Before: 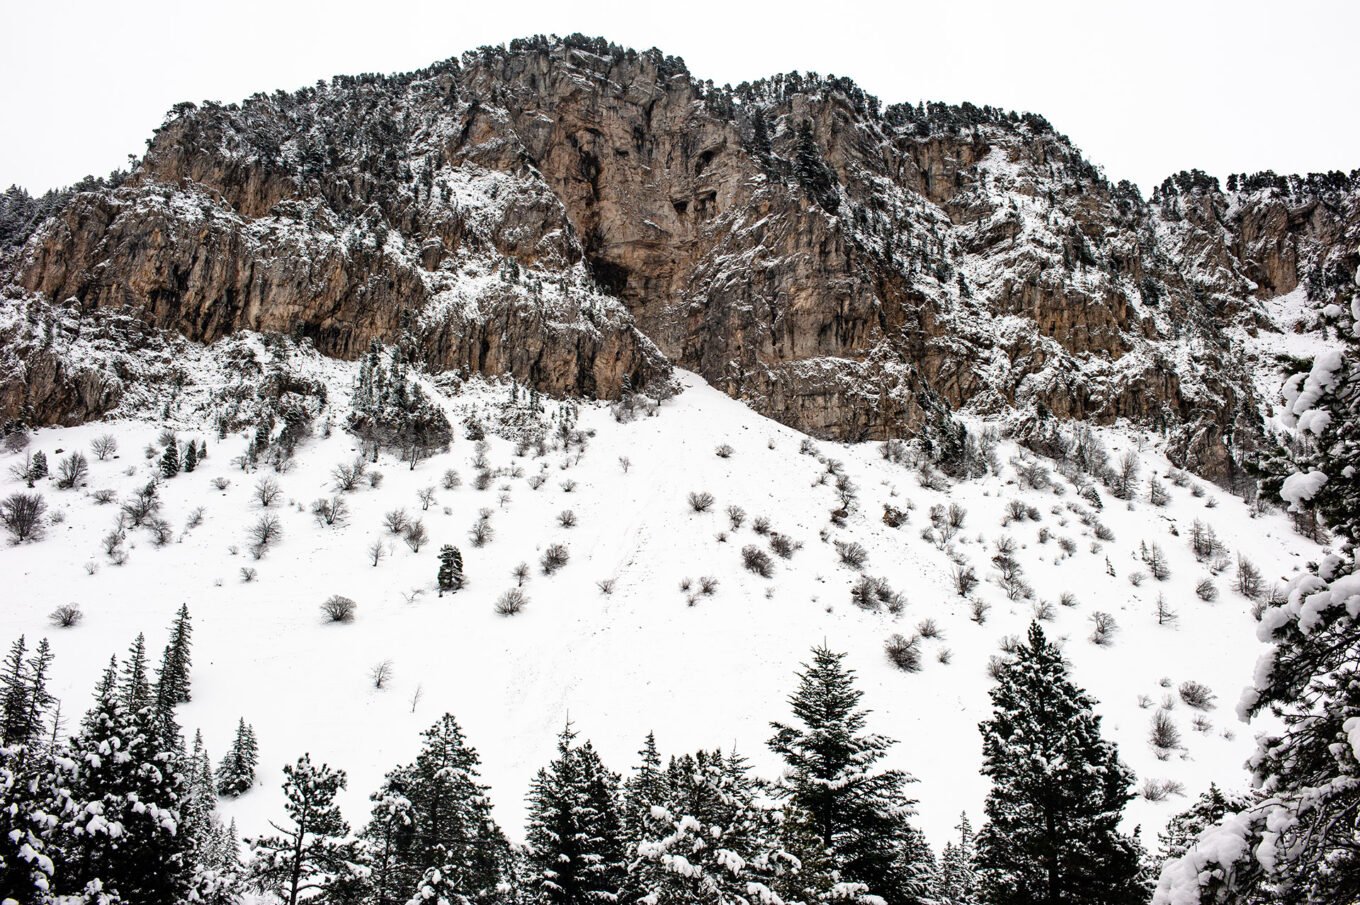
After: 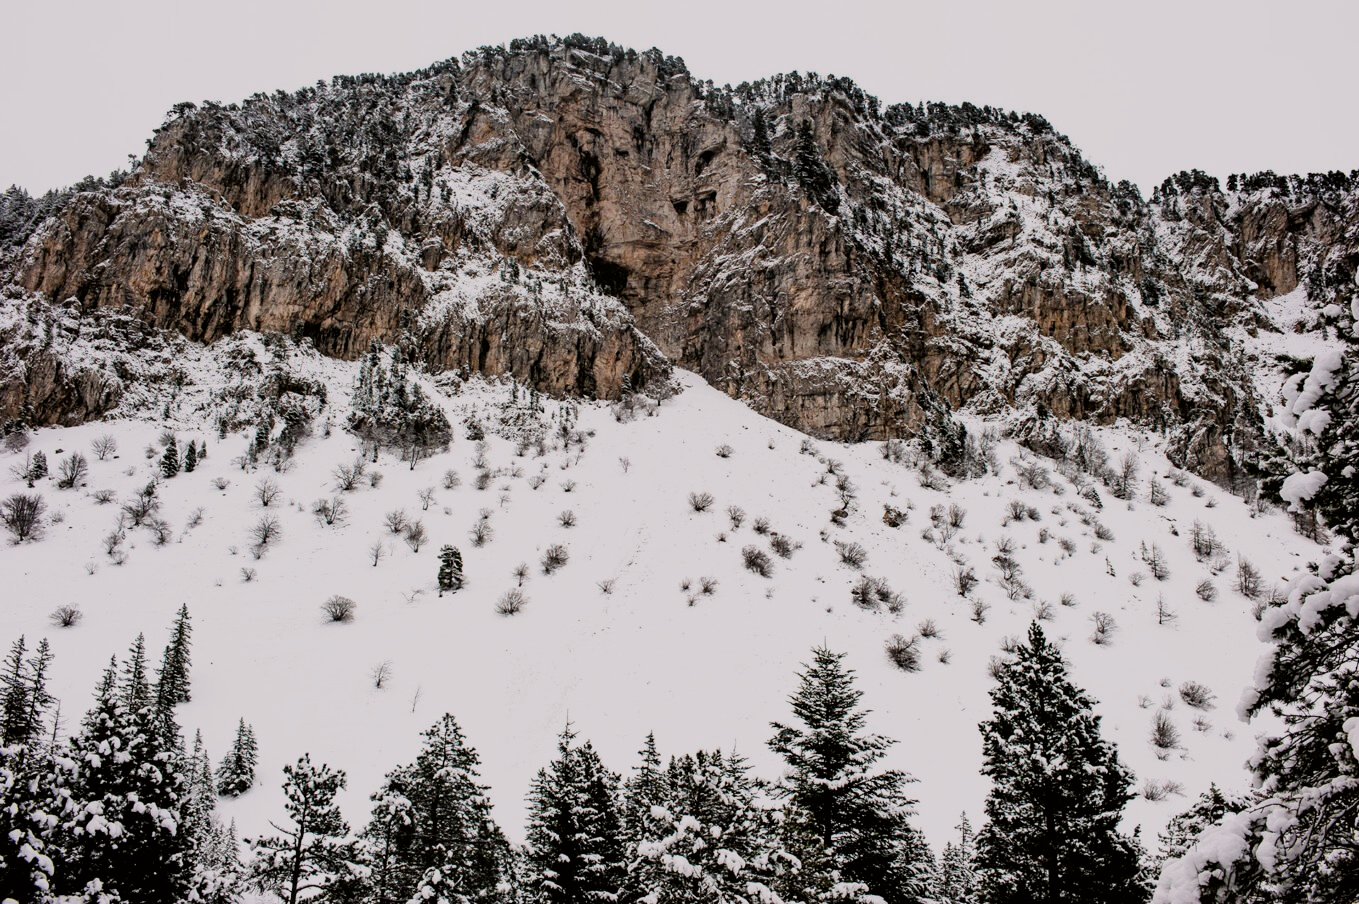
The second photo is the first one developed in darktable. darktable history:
filmic rgb: black relative exposure -7.65 EV, white relative exposure 4.56 EV, hardness 3.61
color correction: highlights a* 3.12, highlights b* -1.55, shadows a* -0.101, shadows b* 2.52, saturation 0.98
